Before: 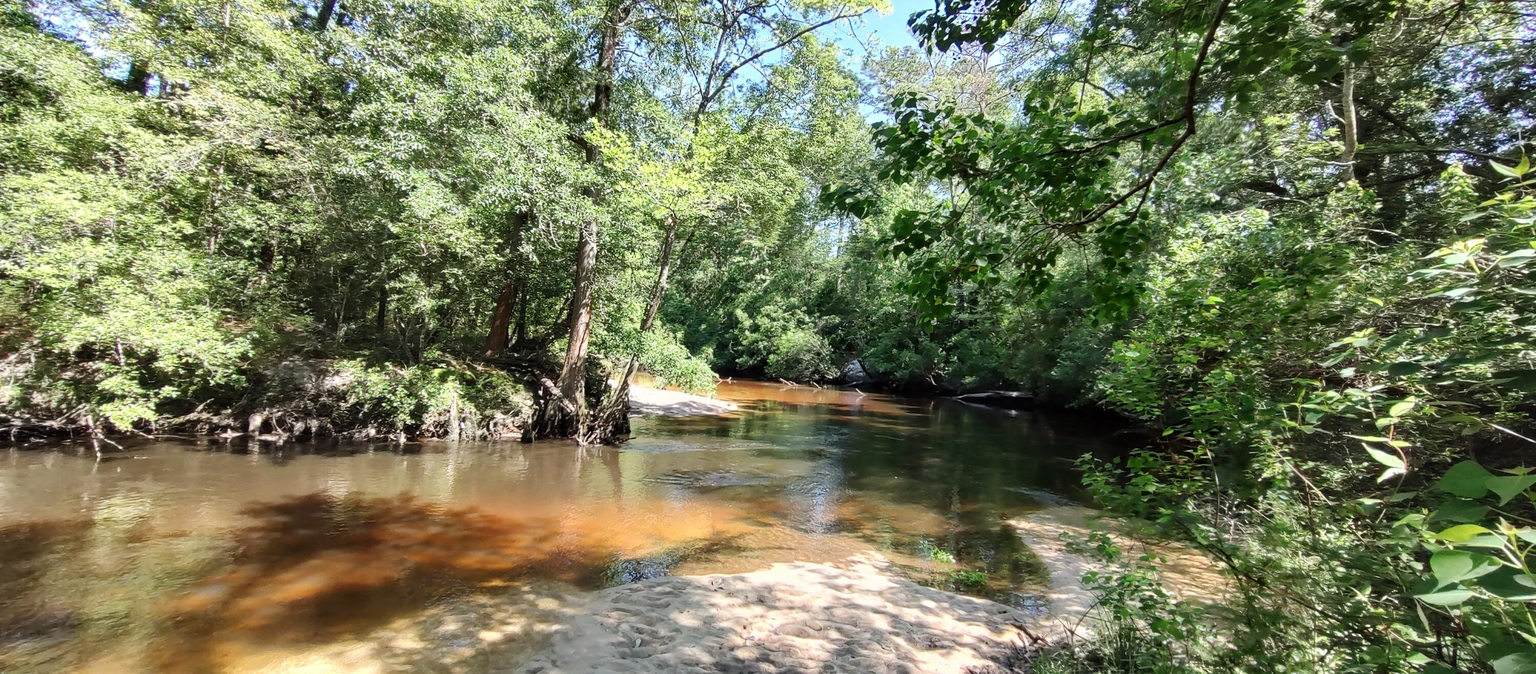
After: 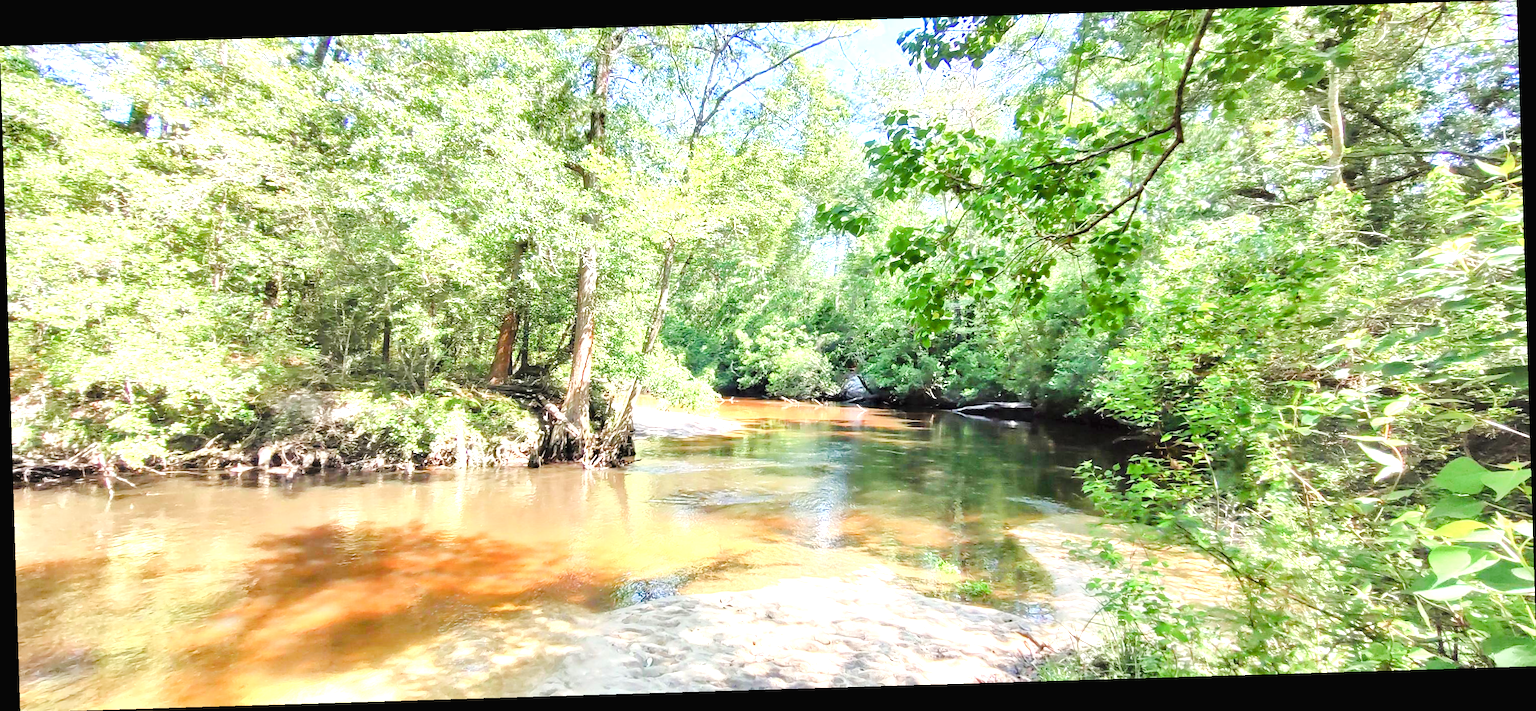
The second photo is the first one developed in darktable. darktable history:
exposure: black level correction 0, exposure 0.7 EV, compensate exposure bias true, compensate highlight preservation false
rotate and perspective: rotation -1.75°, automatic cropping off
base curve: curves: ch0 [(0, 0) (0.283, 0.295) (1, 1)], preserve colors none
contrast brightness saturation: contrast 0.14, brightness 0.21
tone equalizer: -7 EV 0.15 EV, -6 EV 0.6 EV, -5 EV 1.15 EV, -4 EV 1.33 EV, -3 EV 1.15 EV, -2 EV 0.6 EV, -1 EV 0.15 EV, mask exposure compensation -0.5 EV
color balance rgb: perceptual saturation grading › global saturation 25%, perceptual saturation grading › highlights -50%, perceptual saturation grading › shadows 30%, perceptual brilliance grading › global brilliance 12%, global vibrance 20%
